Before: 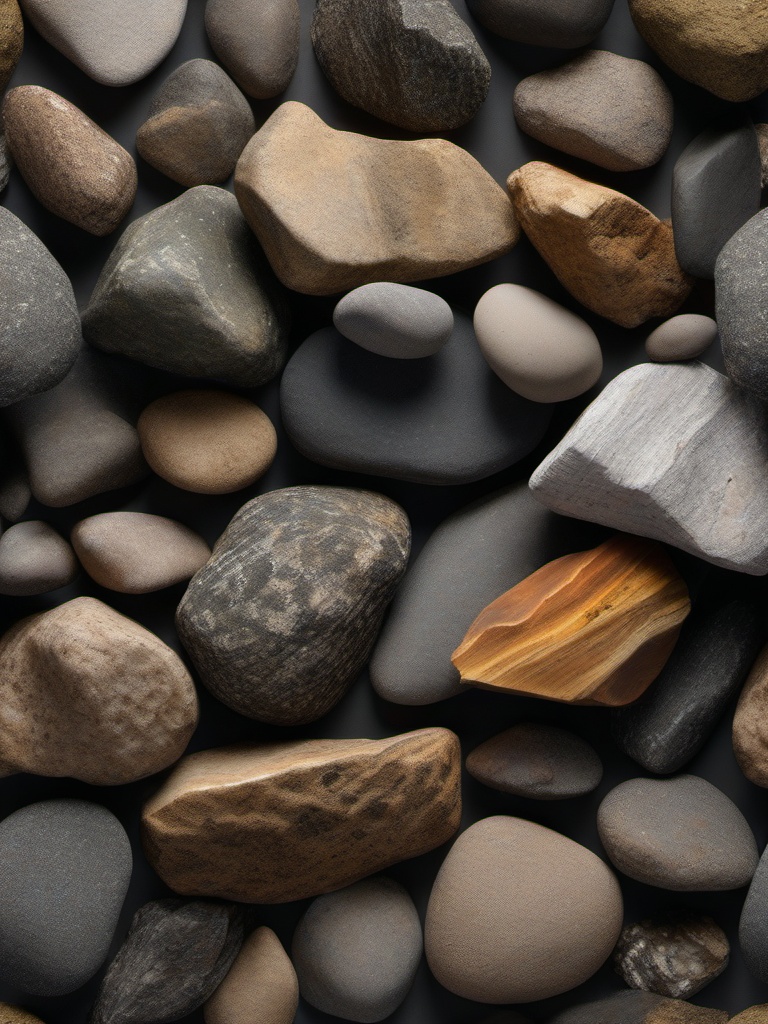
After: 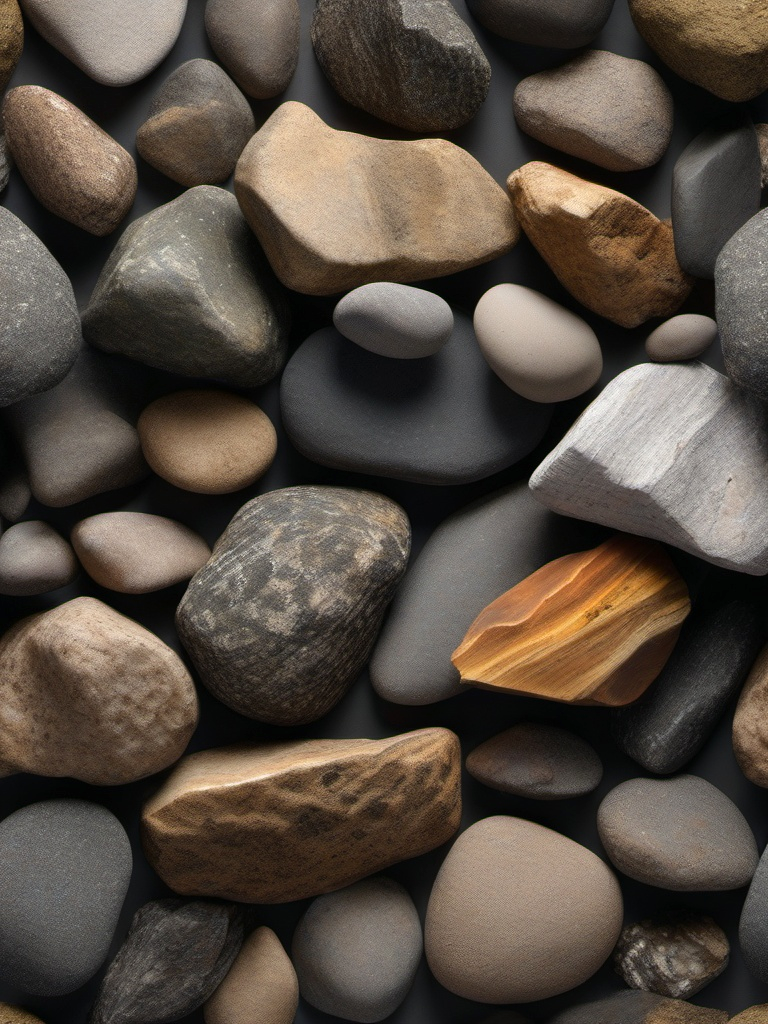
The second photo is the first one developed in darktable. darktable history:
exposure: exposure 0.205 EV, compensate exposure bias true, compensate highlight preservation false
